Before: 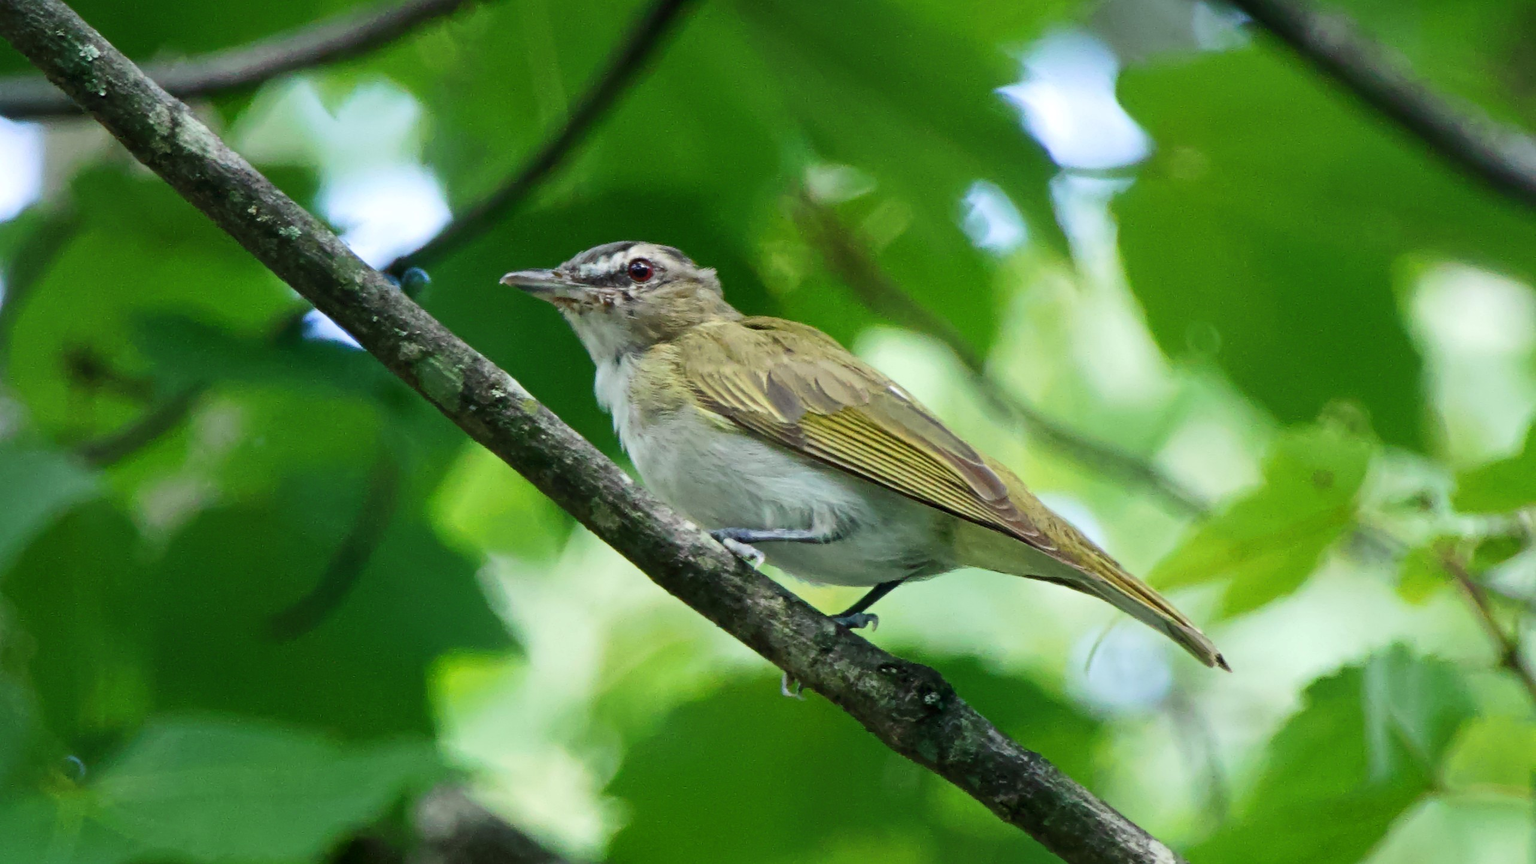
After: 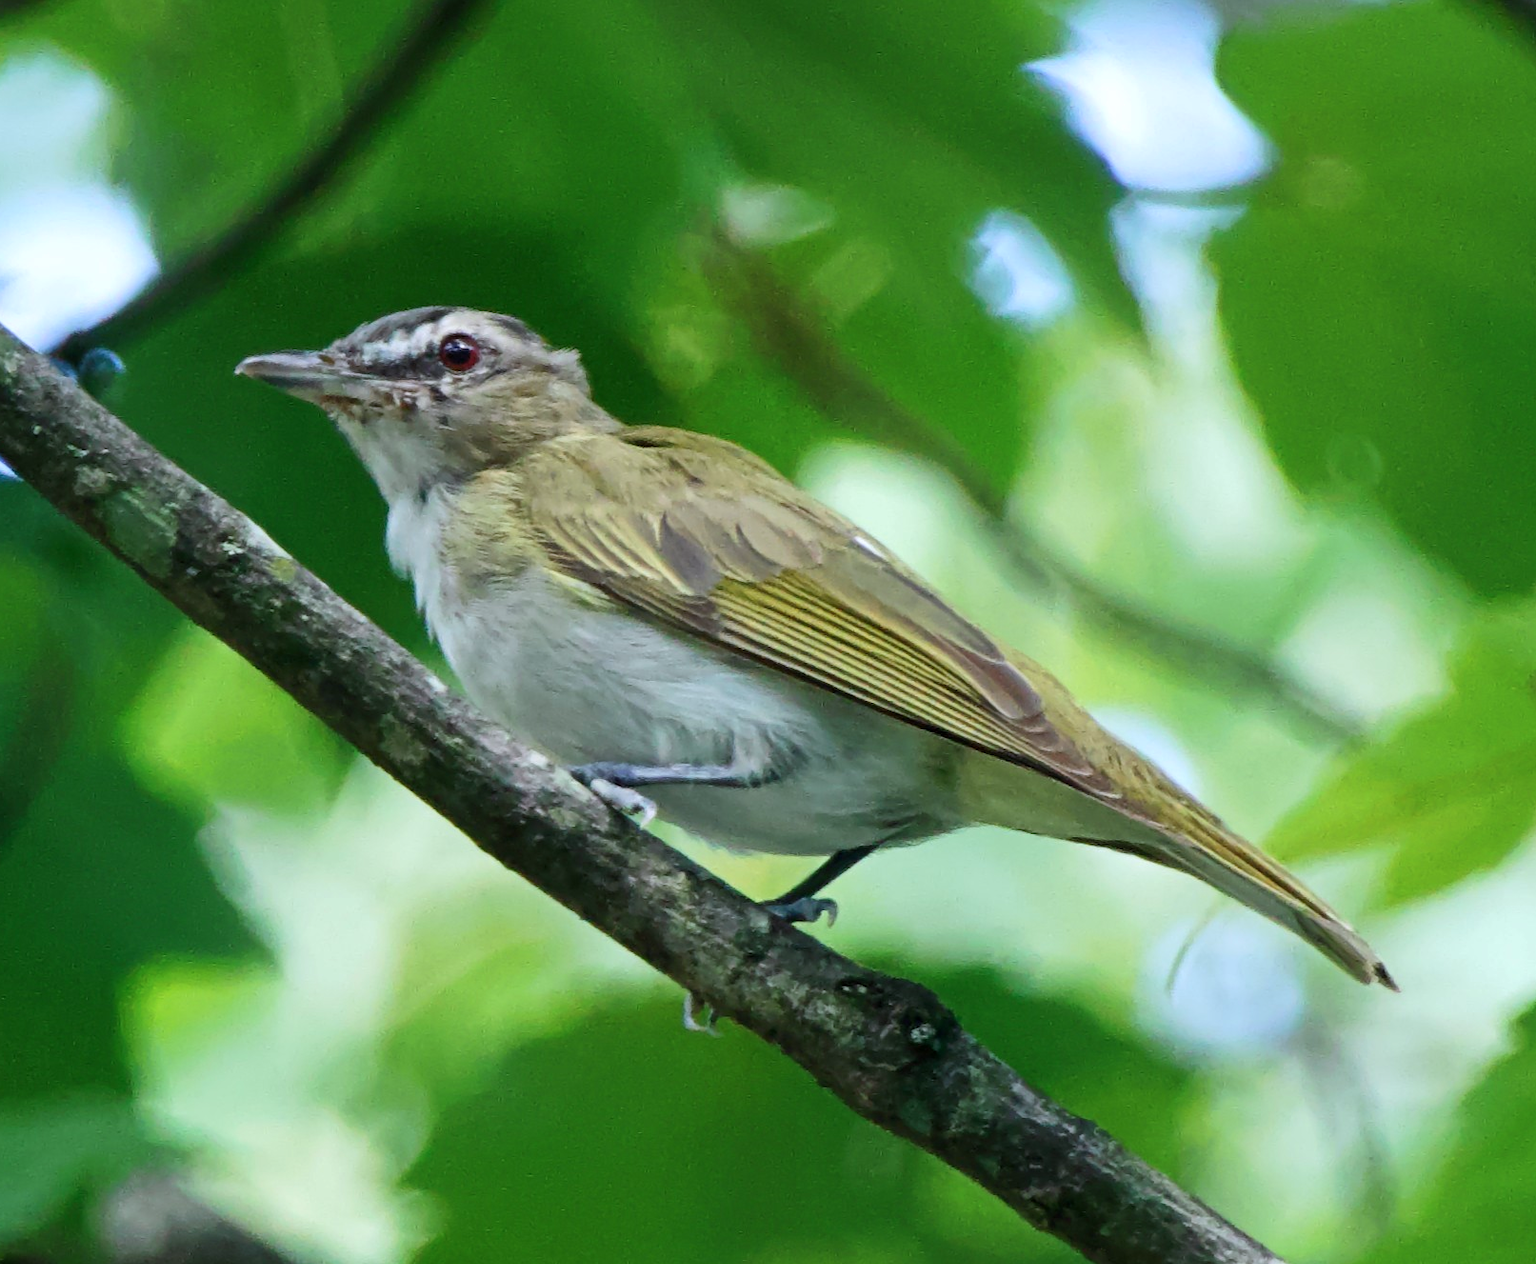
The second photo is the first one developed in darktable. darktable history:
crop and rotate: left 22.927%, top 5.645%, right 14.205%, bottom 2.272%
color calibration: illuminant as shot in camera, x 0.358, y 0.373, temperature 4628.91 K
